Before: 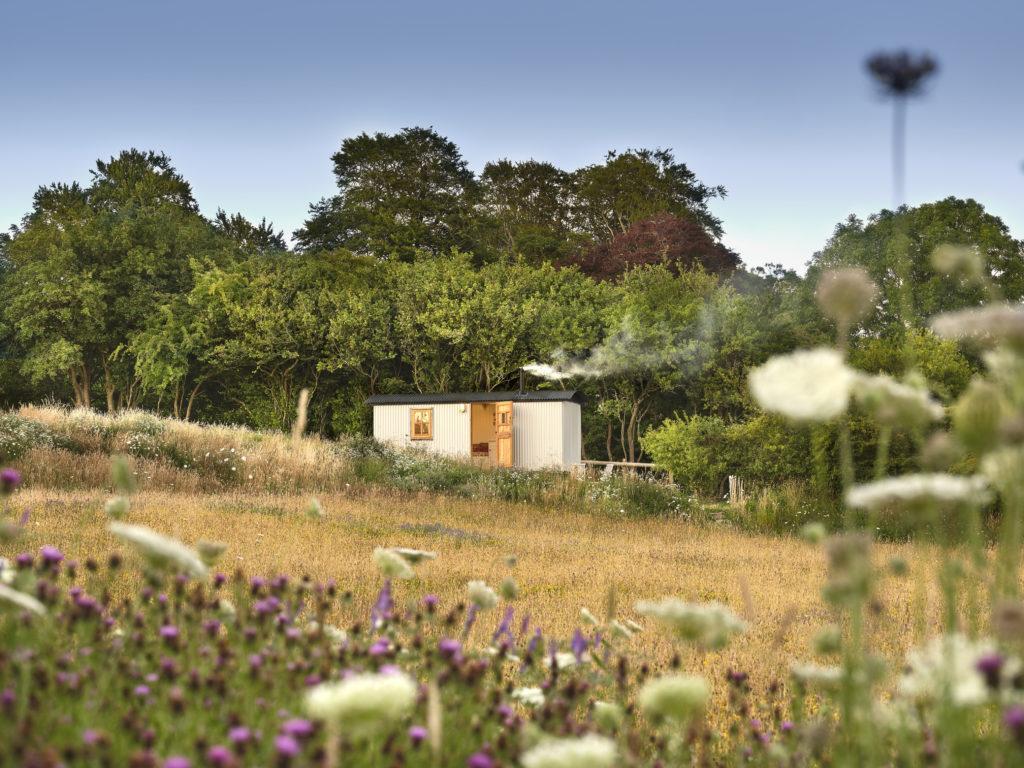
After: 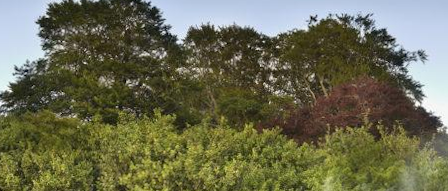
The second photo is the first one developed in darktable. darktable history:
crop: left 28.64%, top 16.832%, right 26.637%, bottom 58.055%
rotate and perspective: rotation 0.226°, lens shift (vertical) -0.042, crop left 0.023, crop right 0.982, crop top 0.006, crop bottom 0.994
